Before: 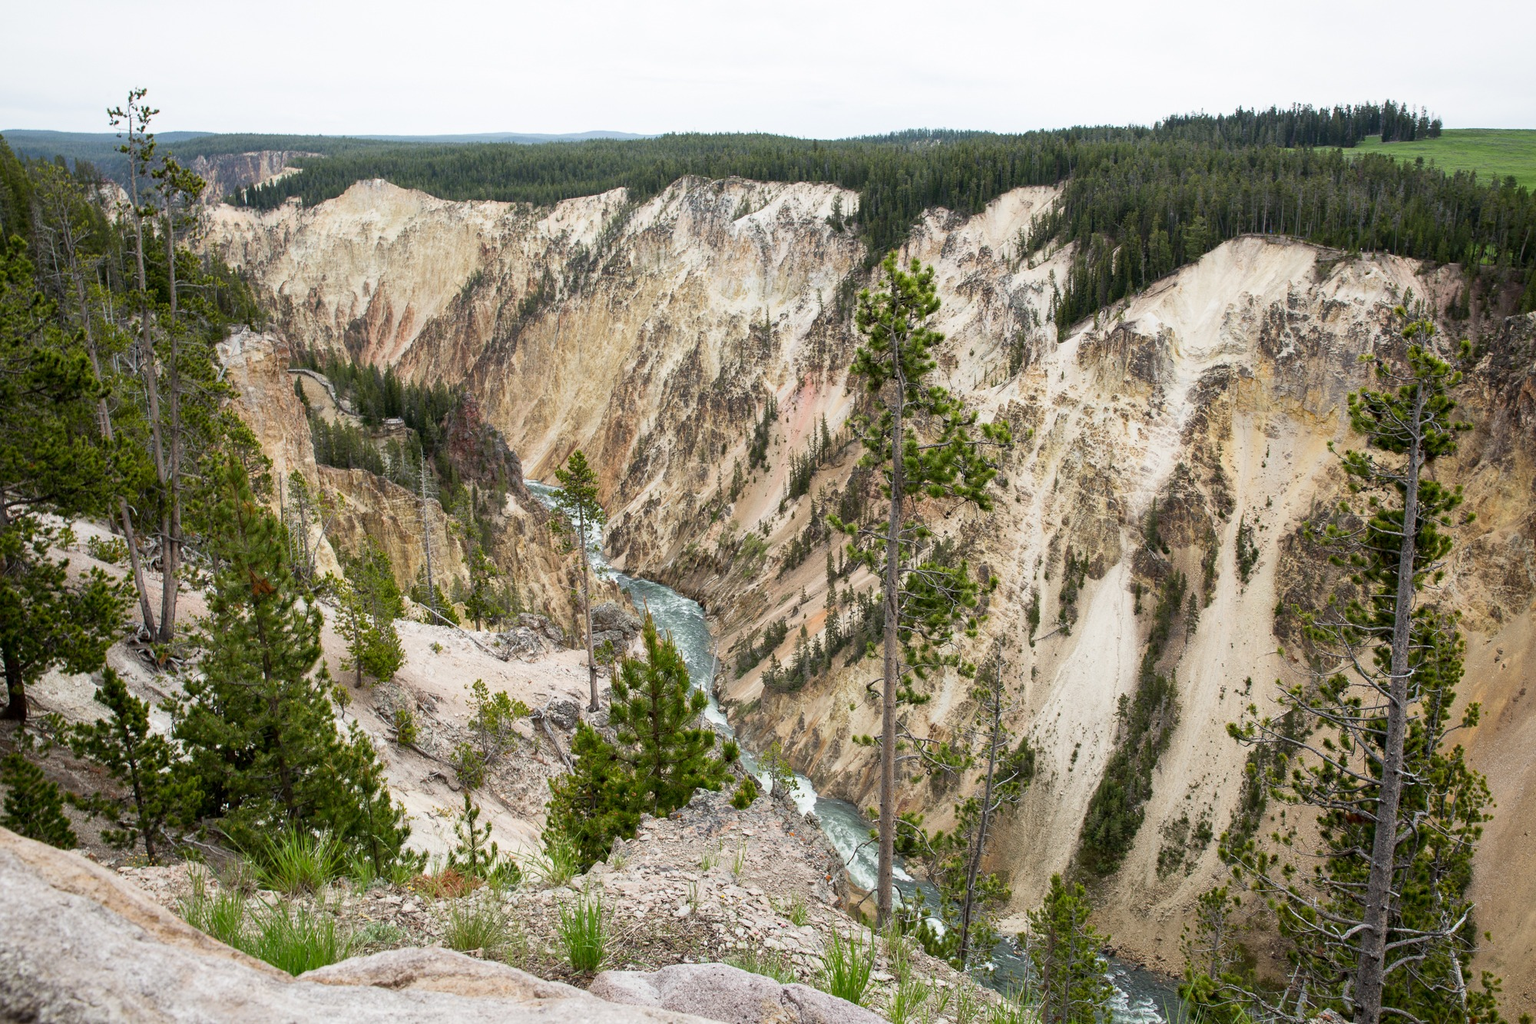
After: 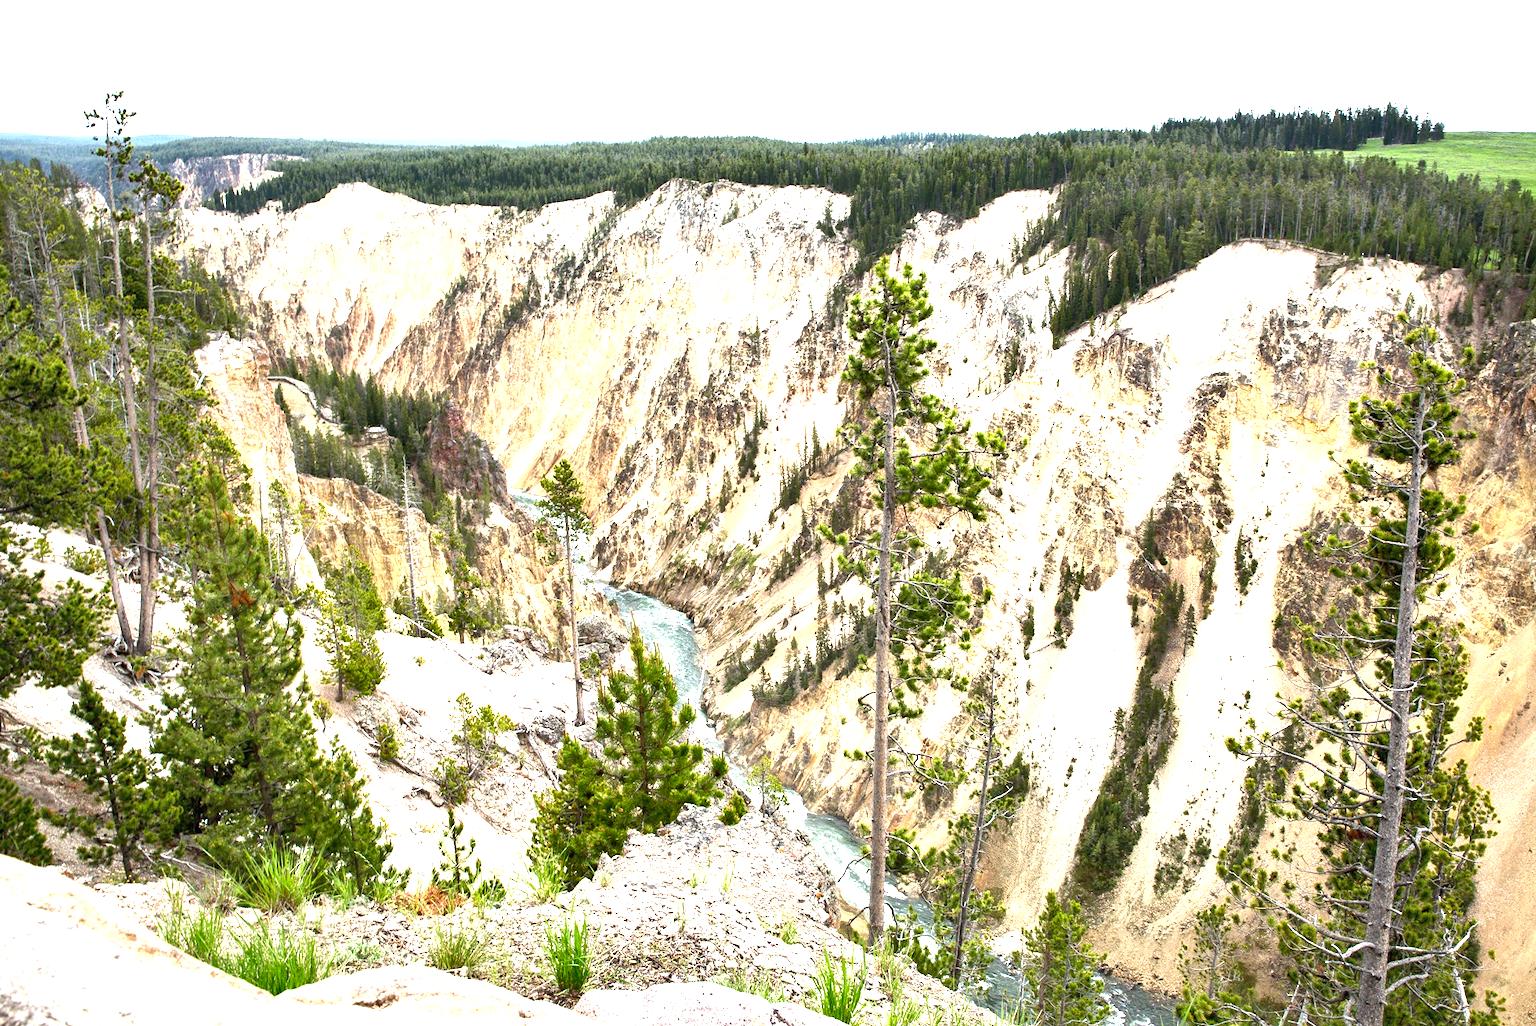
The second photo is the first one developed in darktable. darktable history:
exposure: black level correction 0, exposure 1.63 EV, compensate highlight preservation false
shadows and highlights: shadows 29.48, highlights -30.41, low approximation 0.01, soften with gaussian
crop: left 1.673%, right 0.271%, bottom 1.618%
